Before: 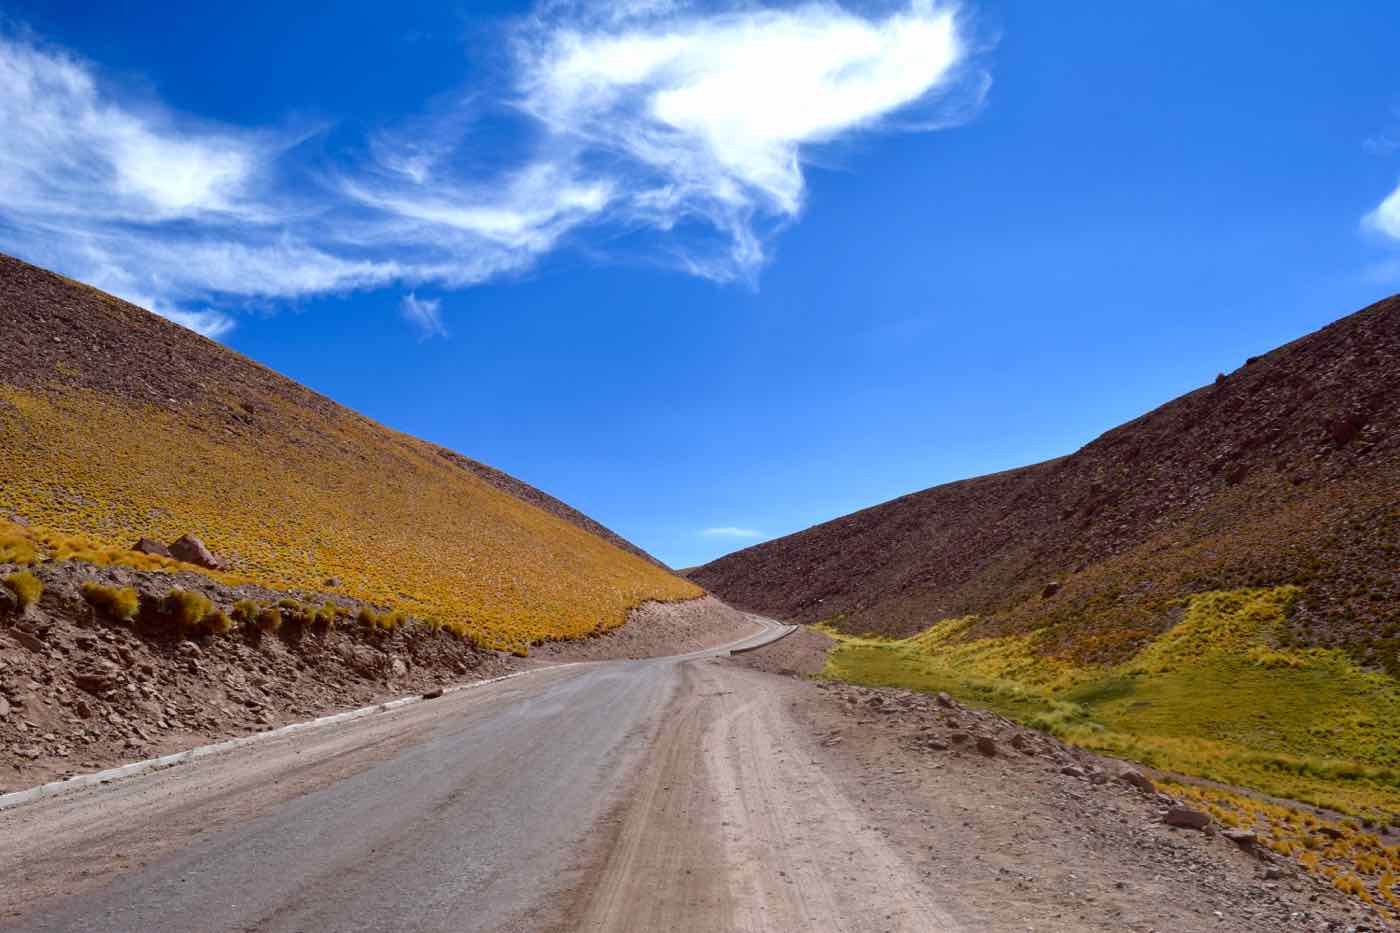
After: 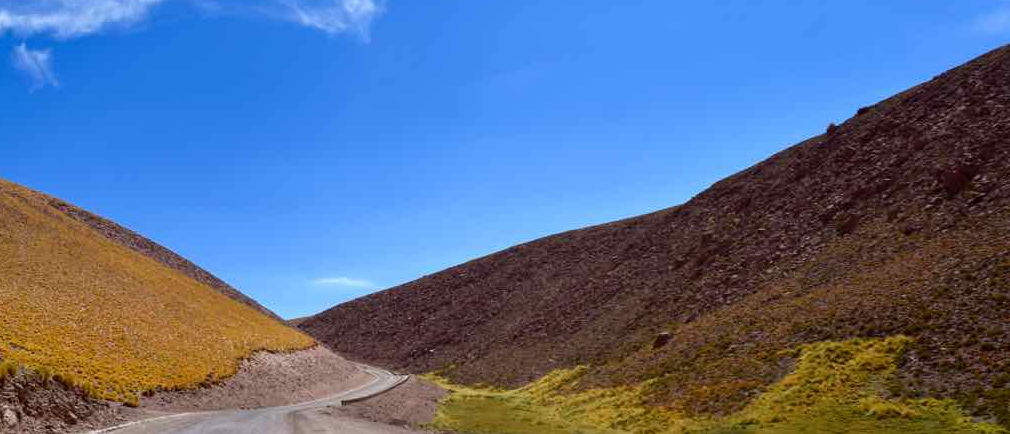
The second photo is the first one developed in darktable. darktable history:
crop and rotate: left 27.79%, top 26.935%, bottom 26.445%
